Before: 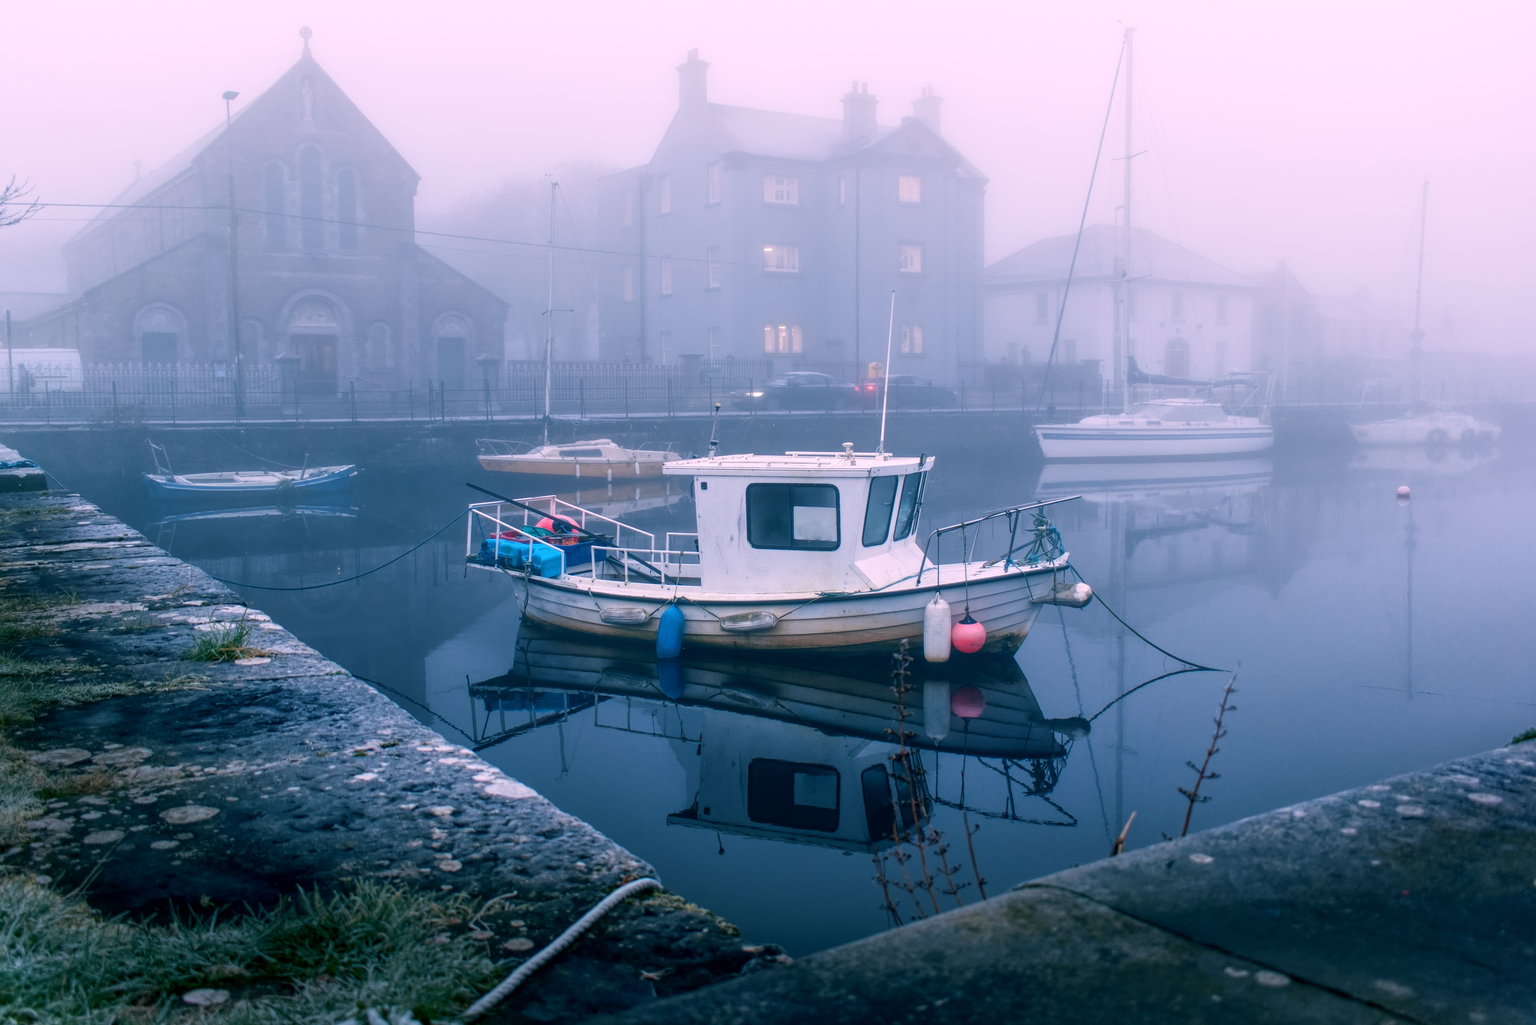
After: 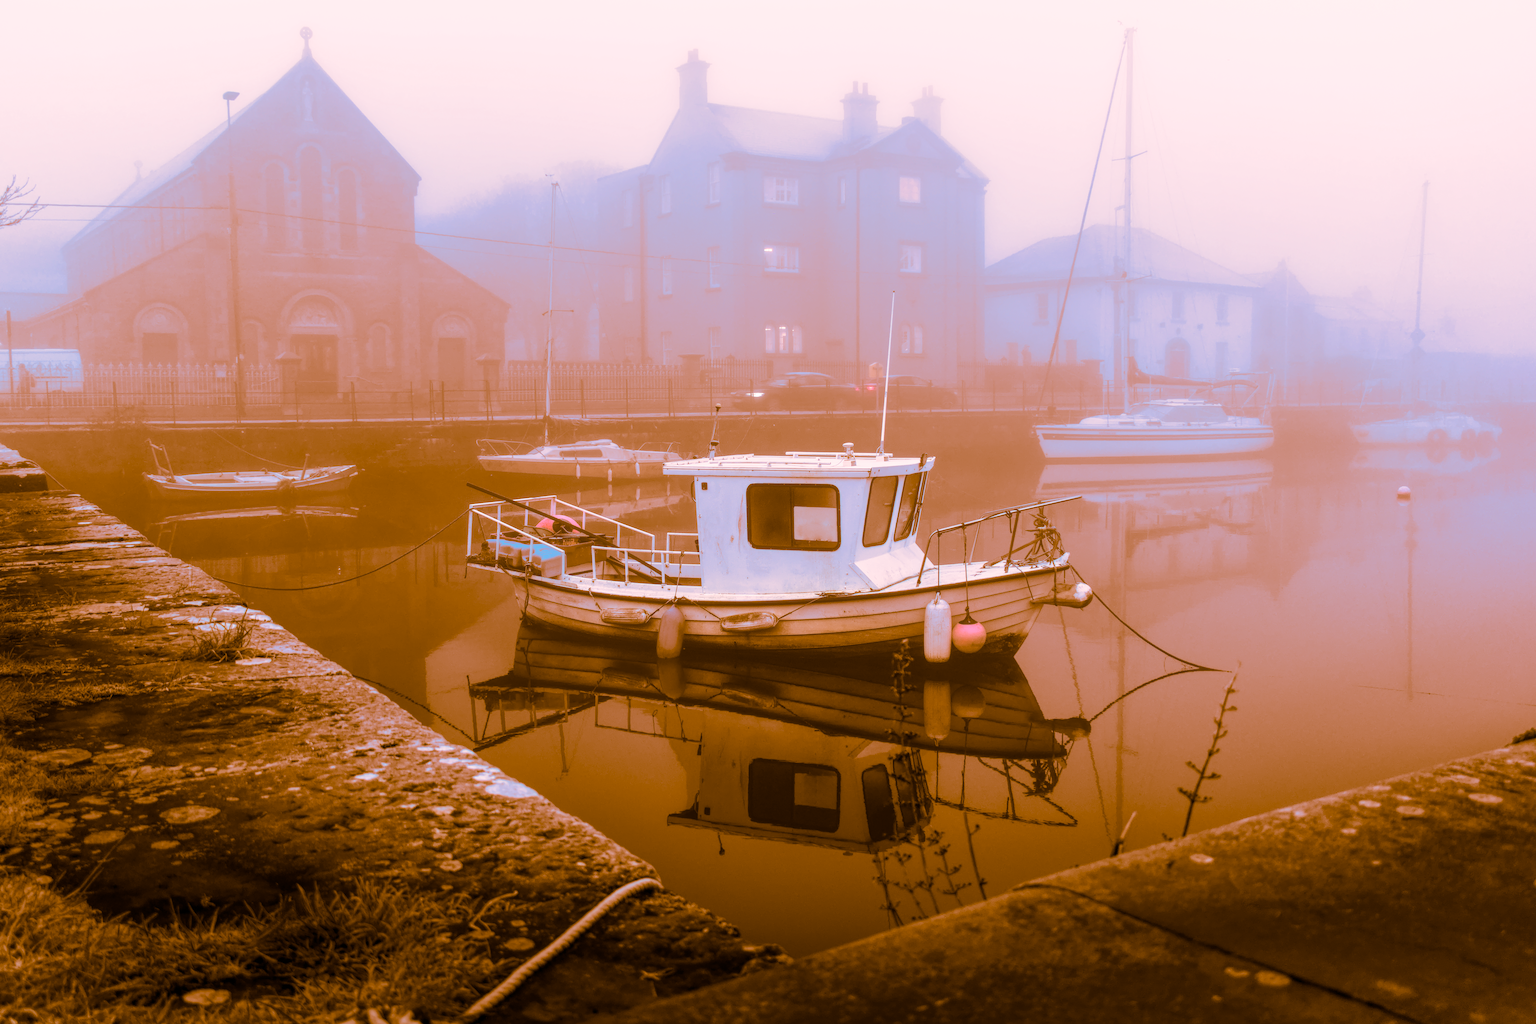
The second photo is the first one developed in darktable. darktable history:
velvia: on, module defaults
split-toning: shadows › hue 26°, shadows › saturation 0.92, highlights › hue 40°, highlights › saturation 0.92, balance -63, compress 0%
